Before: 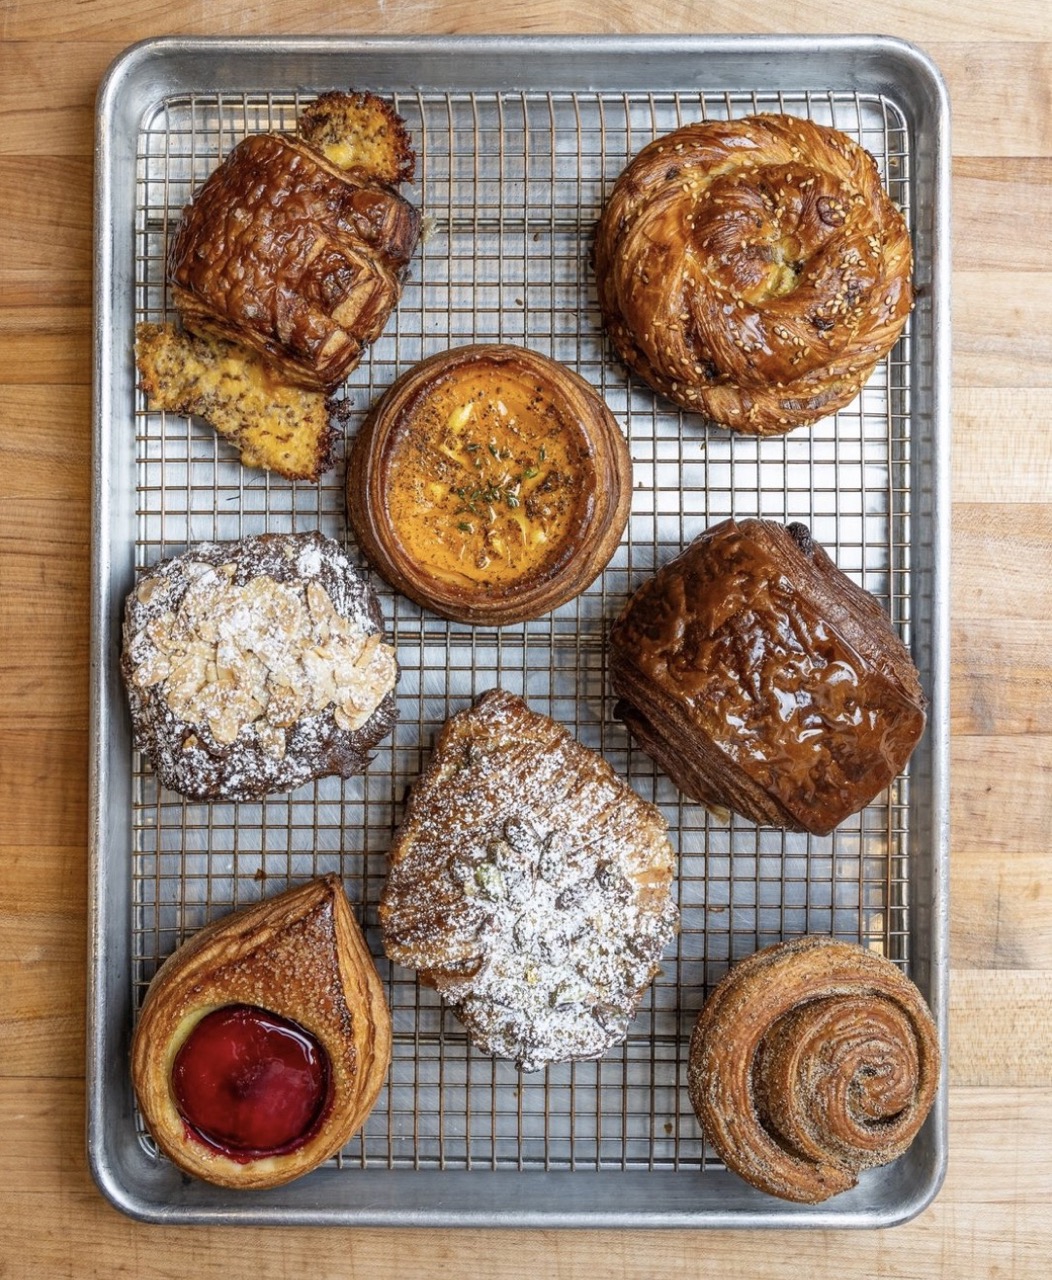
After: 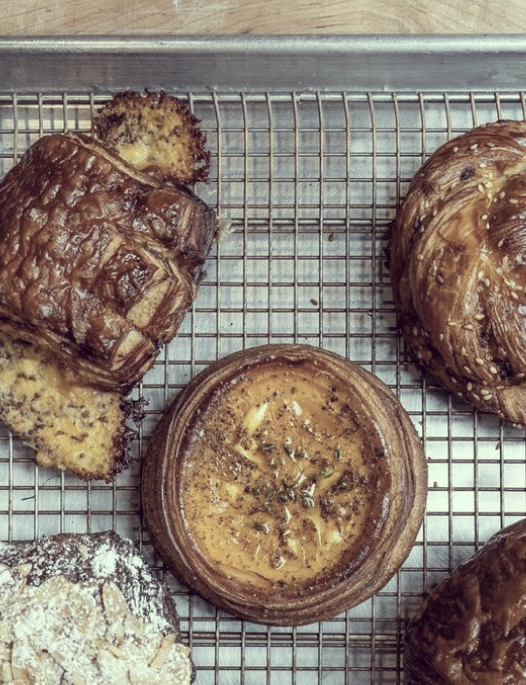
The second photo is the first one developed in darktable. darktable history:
color correction: highlights a* -20.17, highlights b* 20.27, shadows a* 20.03, shadows b* -20.46, saturation 0.43
tone equalizer: on, module defaults
crop: left 19.556%, right 30.401%, bottom 46.458%
